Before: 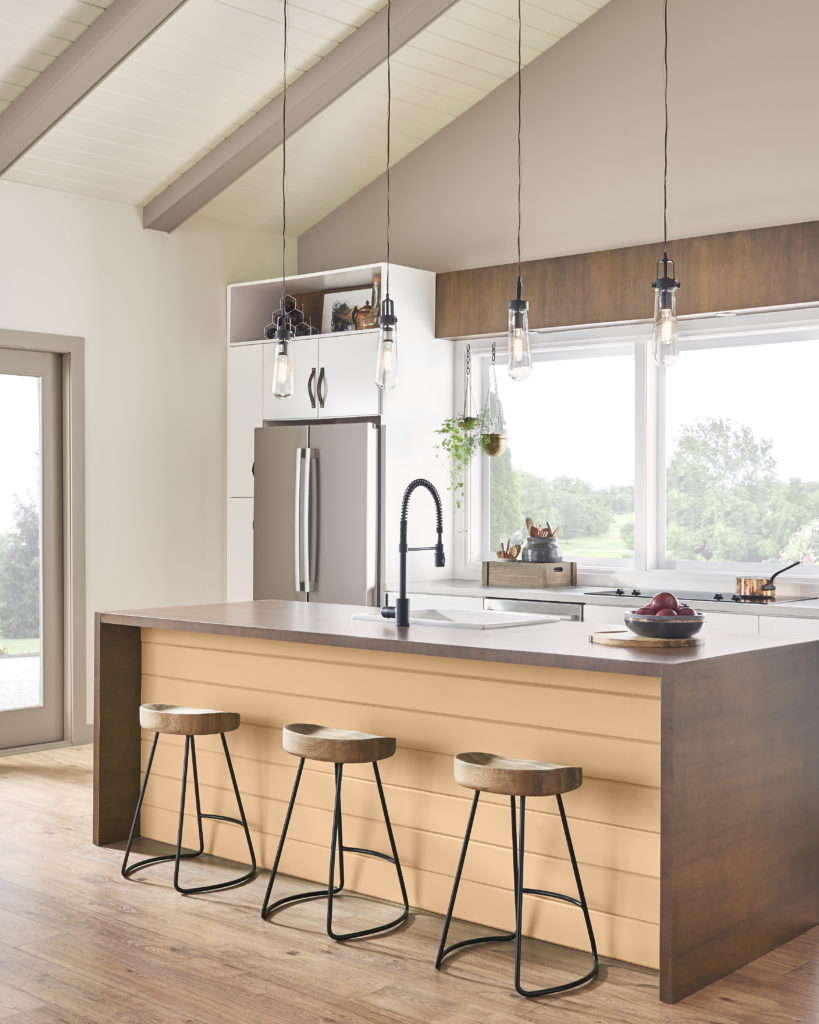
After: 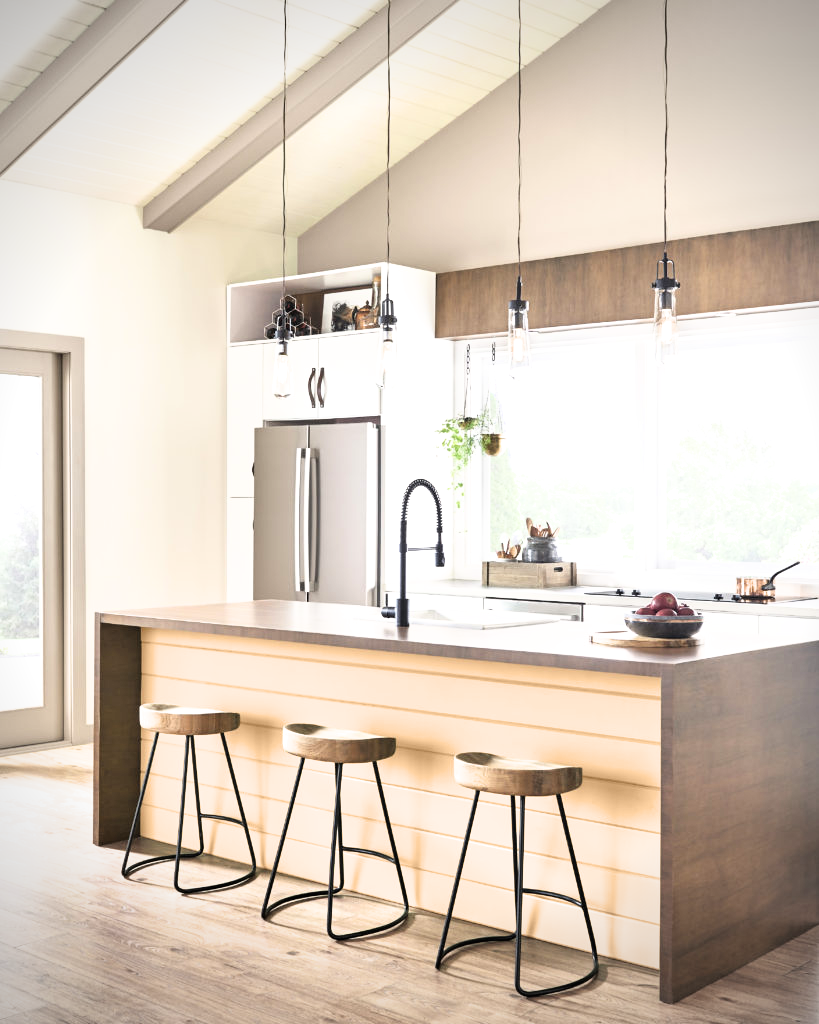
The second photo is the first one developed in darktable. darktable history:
exposure: black level correction 0, exposure 0.588 EV, compensate highlight preservation false
filmic rgb: black relative exposure -8.73 EV, white relative exposure 2.66 EV, target black luminance 0%, target white luminance 99.977%, hardness 6.26, latitude 74.87%, contrast 1.323, highlights saturation mix -5.84%
vignetting: on, module defaults
